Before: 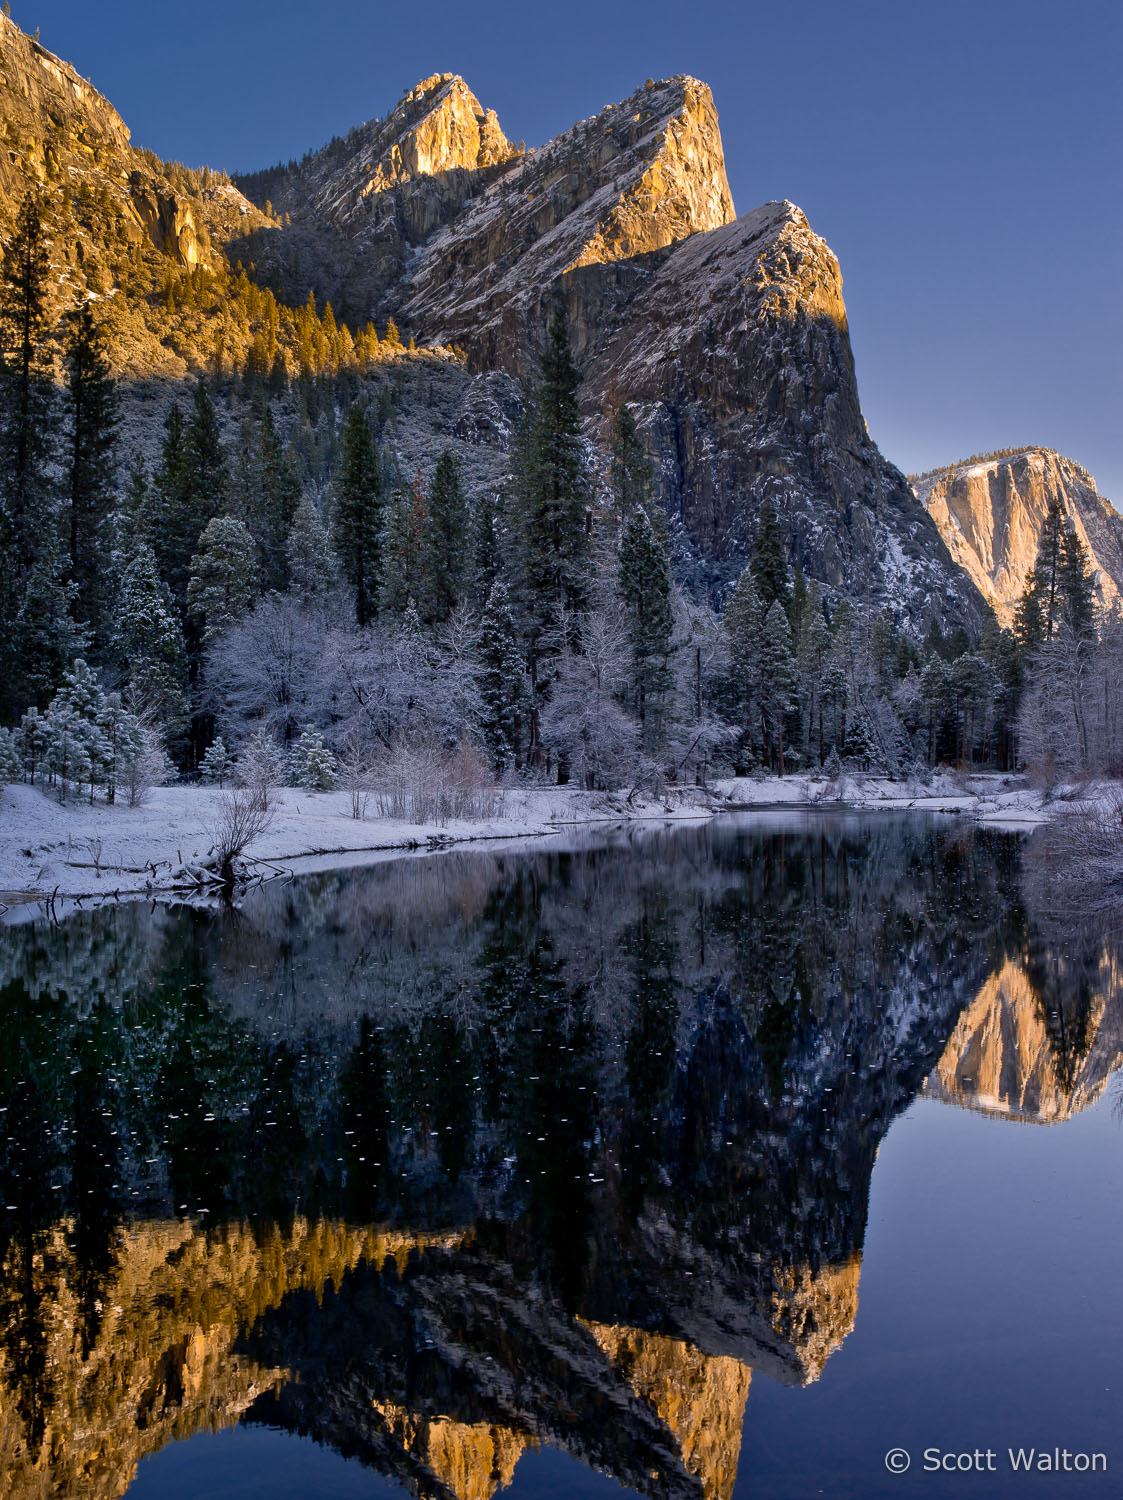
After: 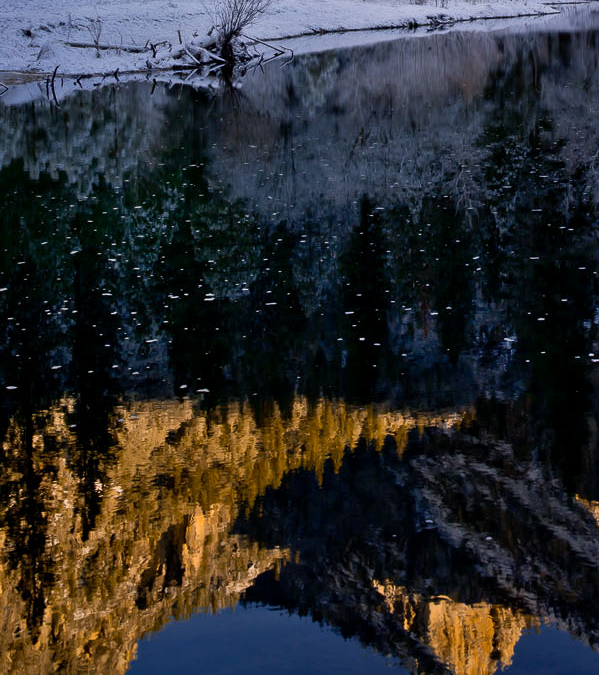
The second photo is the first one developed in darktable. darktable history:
crop and rotate: top 54.778%, right 46.61%, bottom 0.159%
rotate and perspective: automatic cropping off
